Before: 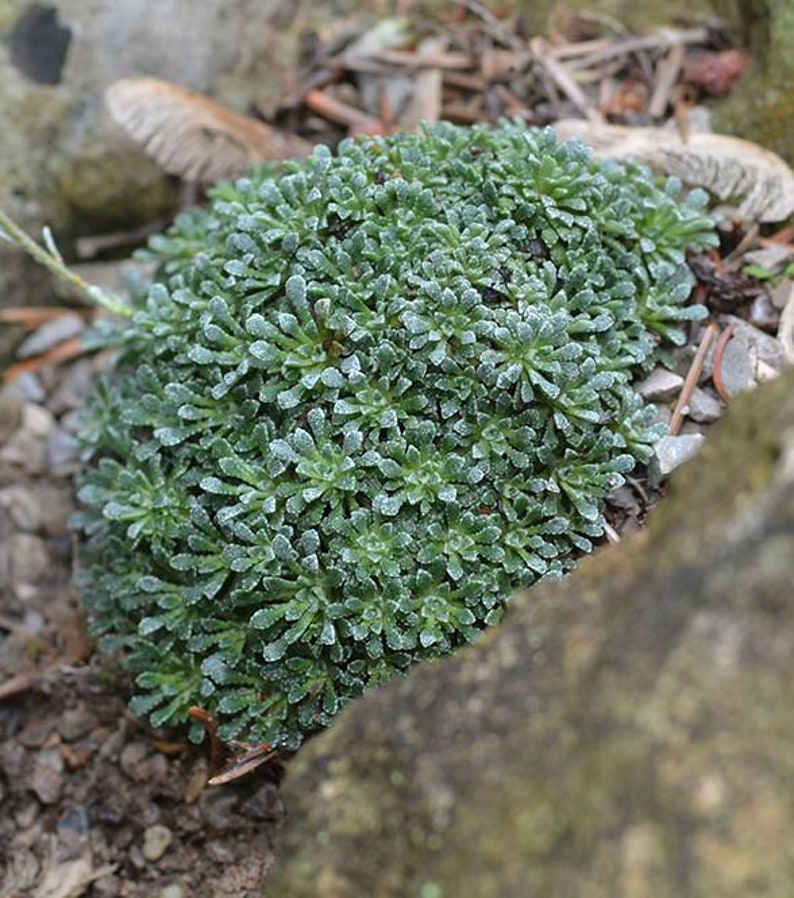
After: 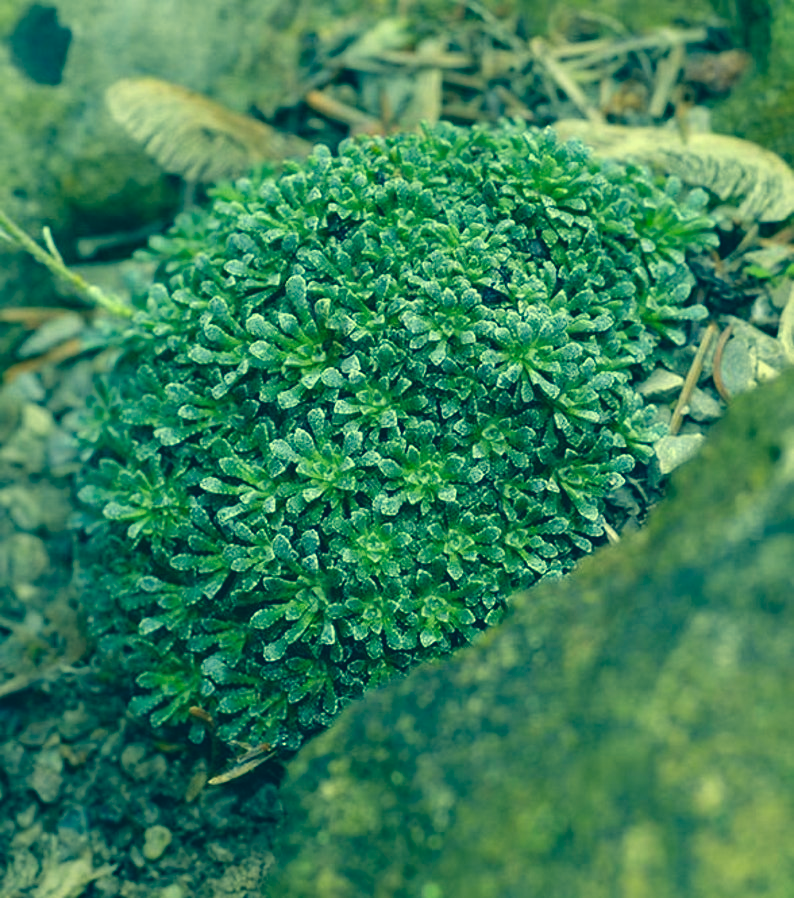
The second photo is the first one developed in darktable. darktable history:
color correction: highlights a* -15.54, highlights b* 39.55, shadows a* -39.8, shadows b* -25.7
